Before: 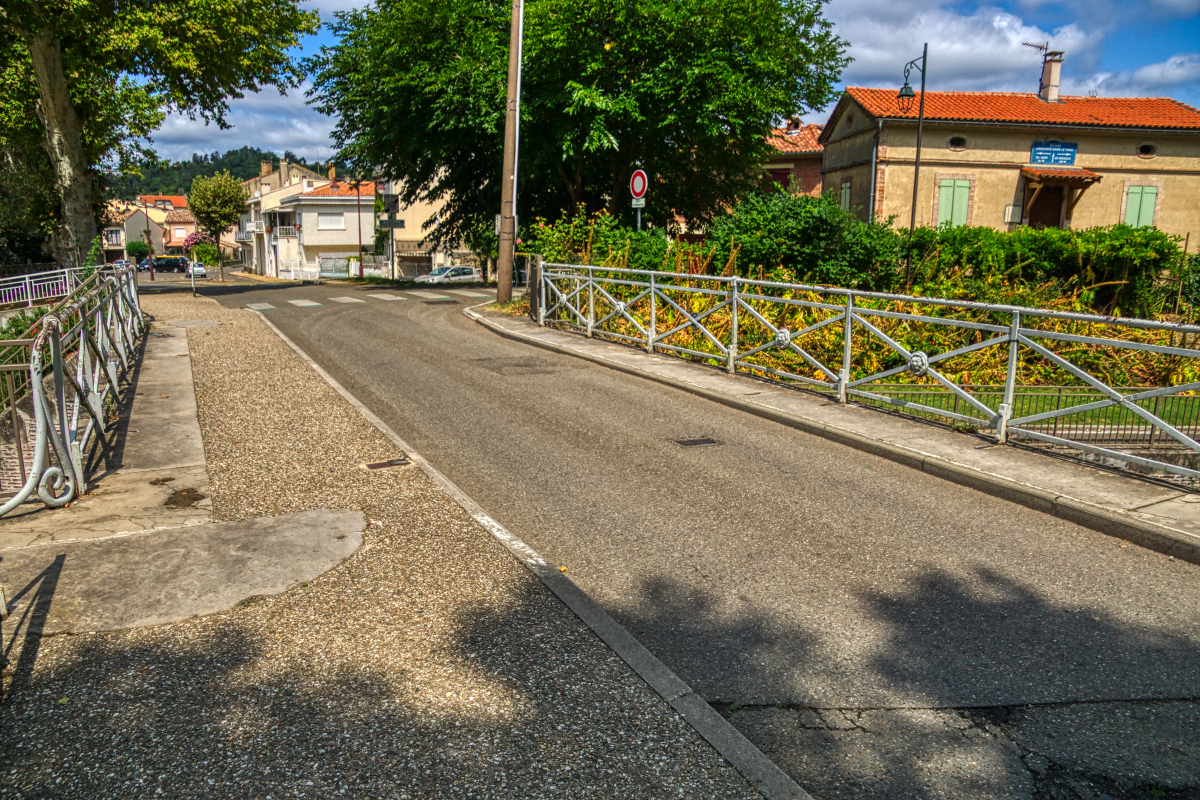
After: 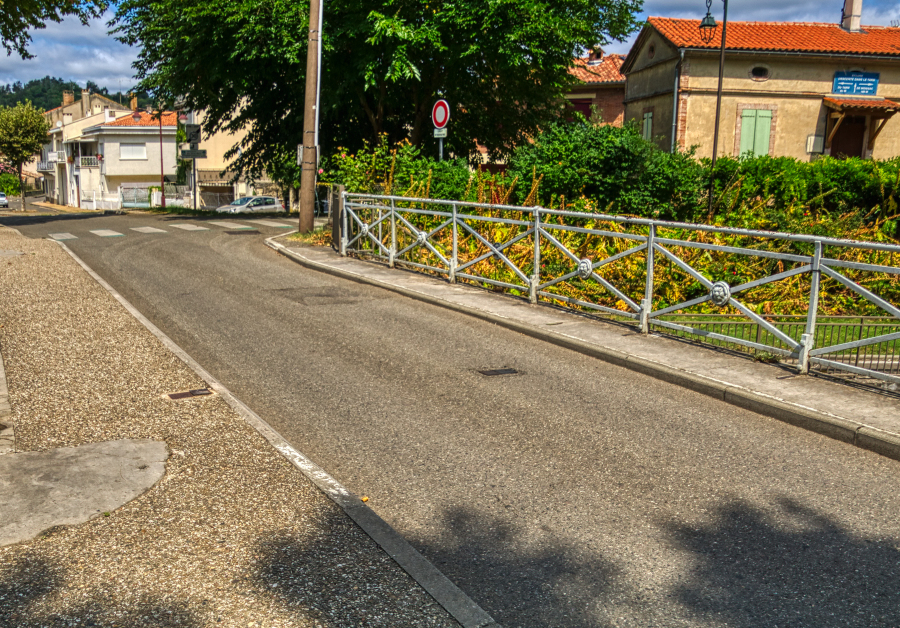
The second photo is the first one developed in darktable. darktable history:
crop: left 16.55%, top 8.788%, right 8.432%, bottom 12.616%
